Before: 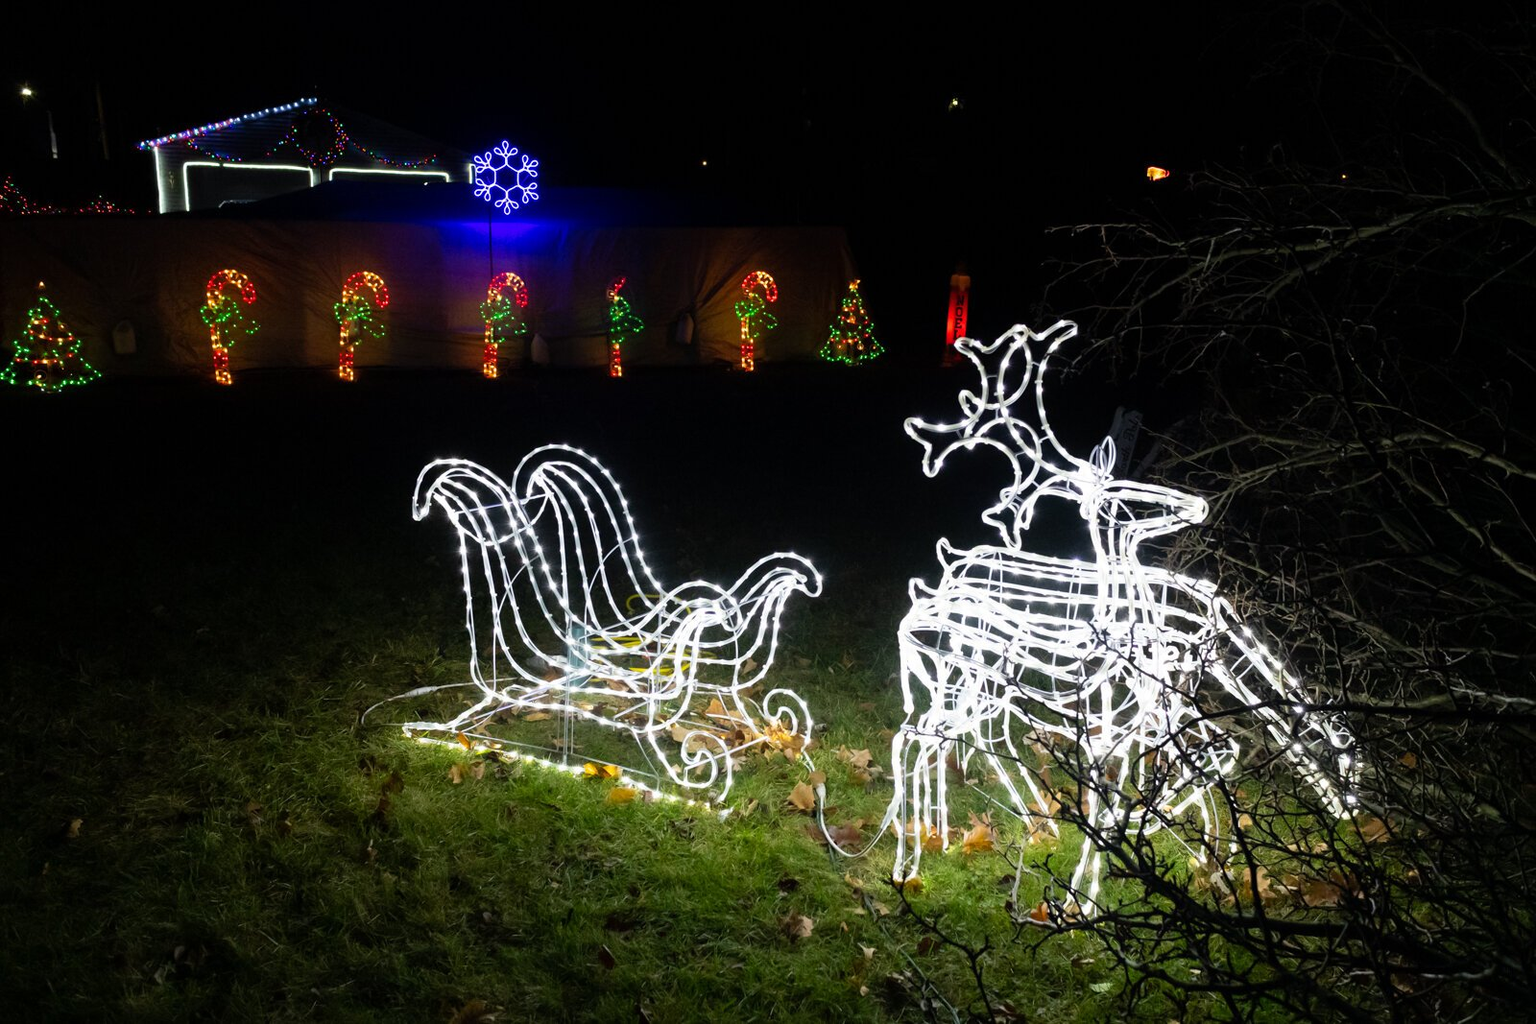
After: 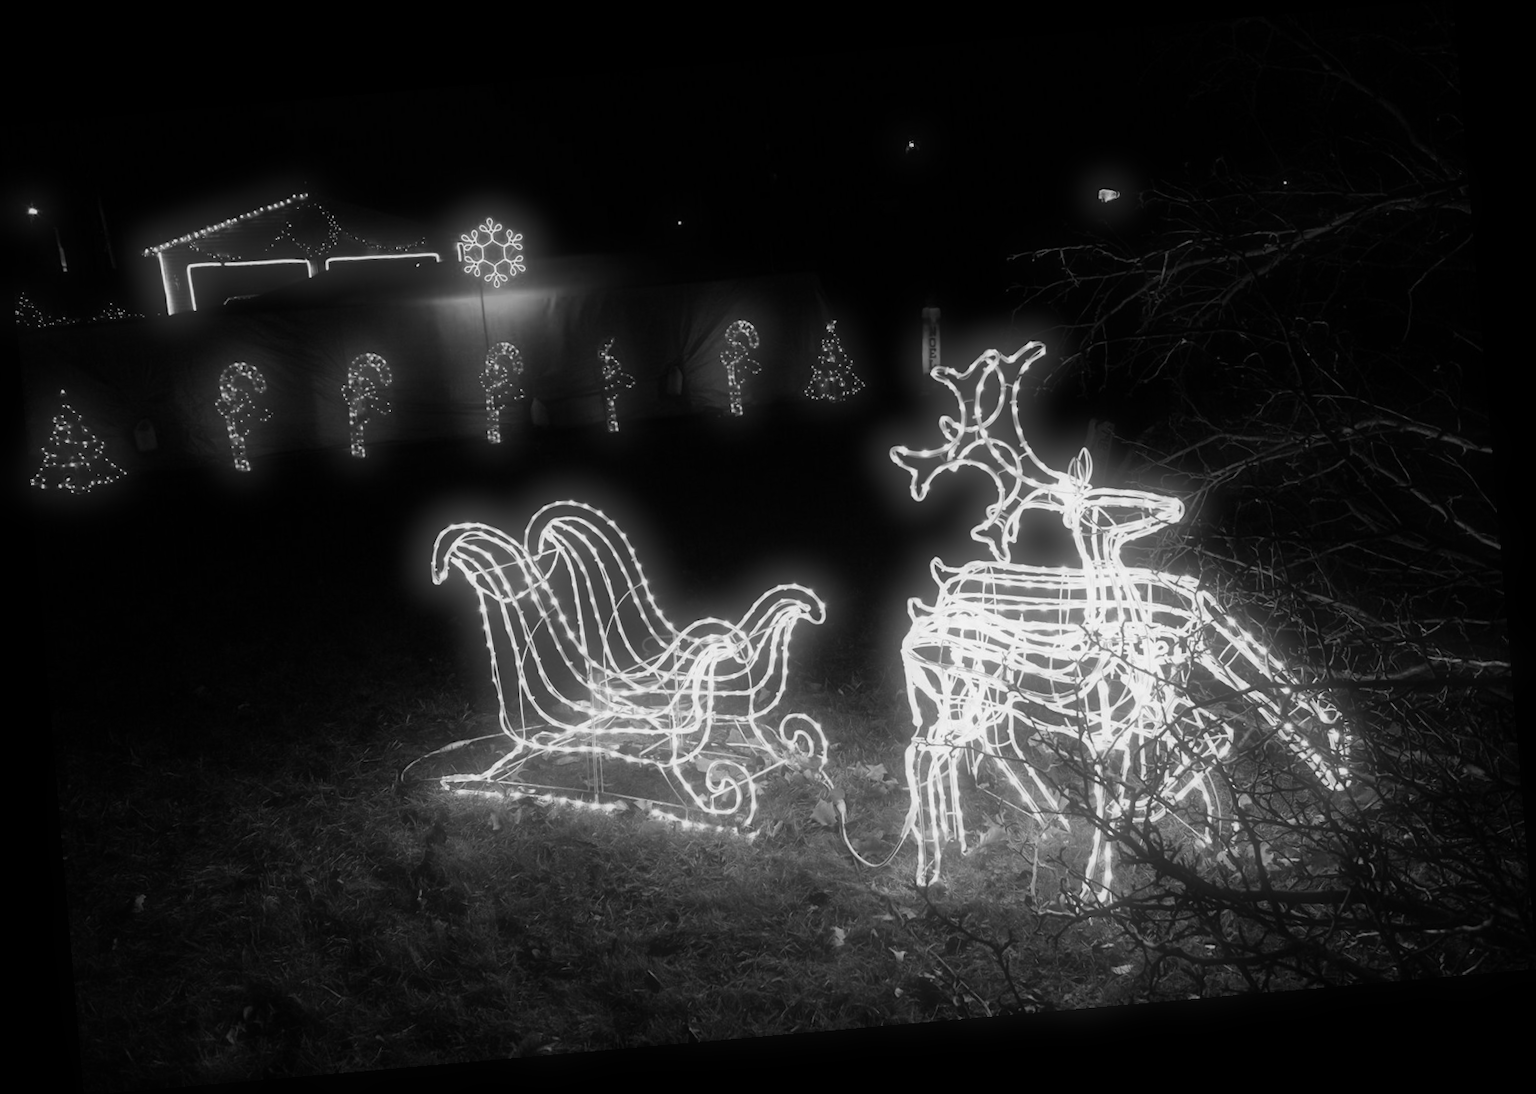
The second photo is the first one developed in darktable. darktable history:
rotate and perspective: rotation -4.98°, automatic cropping off
color balance: contrast -0.5%
soften: size 60.24%, saturation 65.46%, brightness 0.506 EV, mix 25.7%
color calibration: output gray [0.18, 0.41, 0.41, 0], gray › normalize channels true, illuminant same as pipeline (D50), adaptation XYZ, x 0.346, y 0.359, gamut compression 0
